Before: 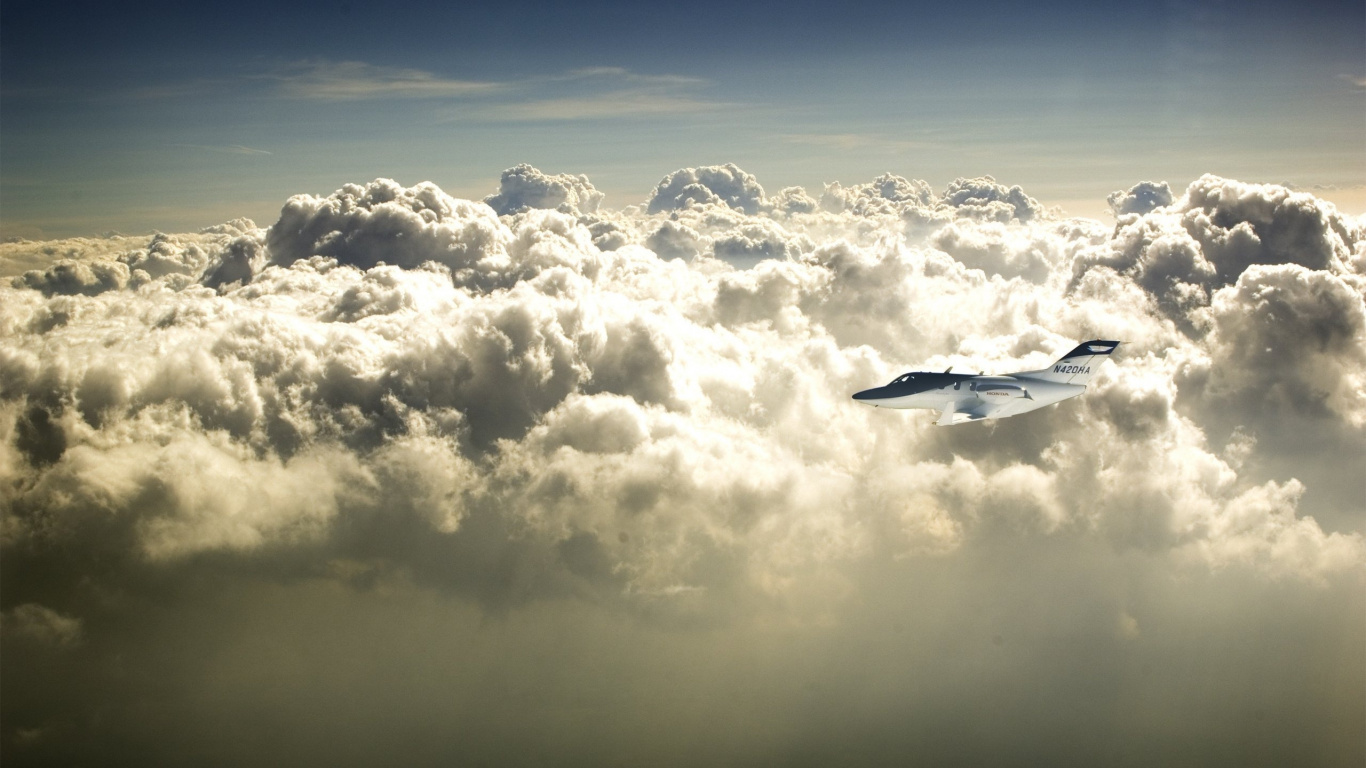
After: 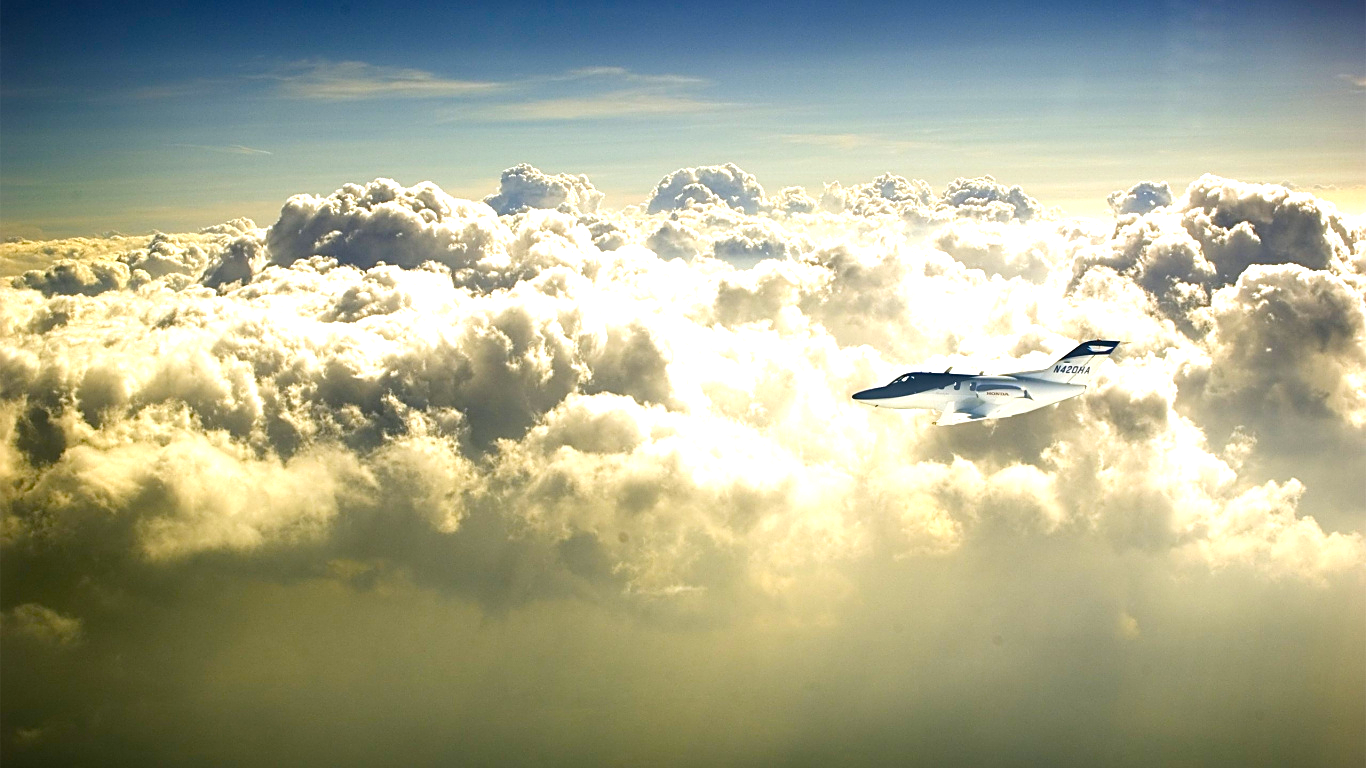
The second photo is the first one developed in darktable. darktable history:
vignetting: fall-off start 100.17%, brightness -0.46, saturation -0.292
color balance rgb: shadows lift › chroma 2.02%, shadows lift › hue 248.51°, perceptual saturation grading › global saturation 37.241%, perceptual saturation grading › shadows 35.59%, global vibrance 9.737%
exposure: exposure 0.642 EV, compensate highlight preservation false
sharpen: amount 0.536
